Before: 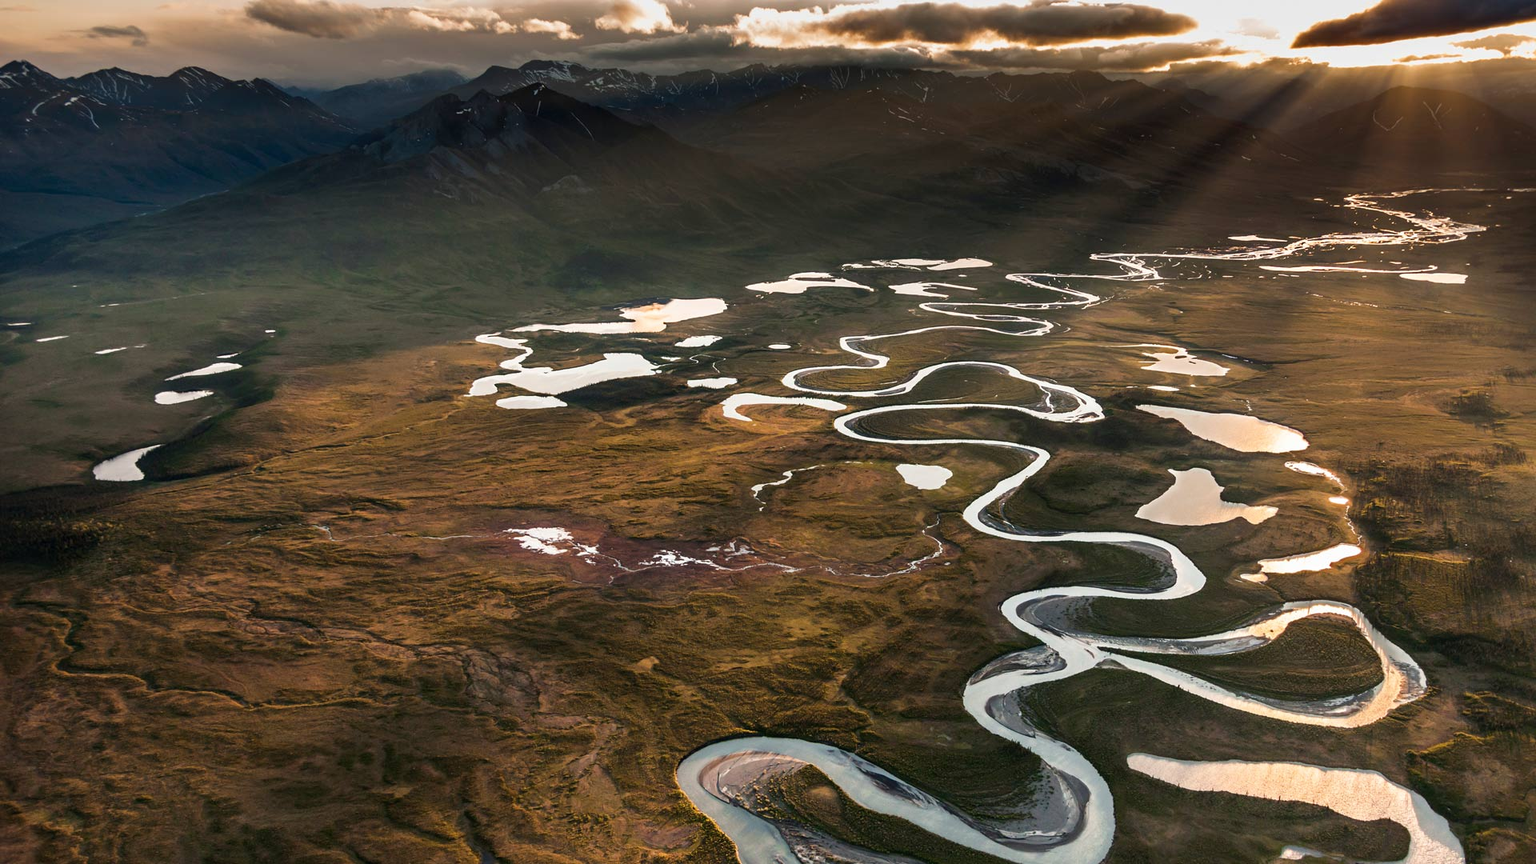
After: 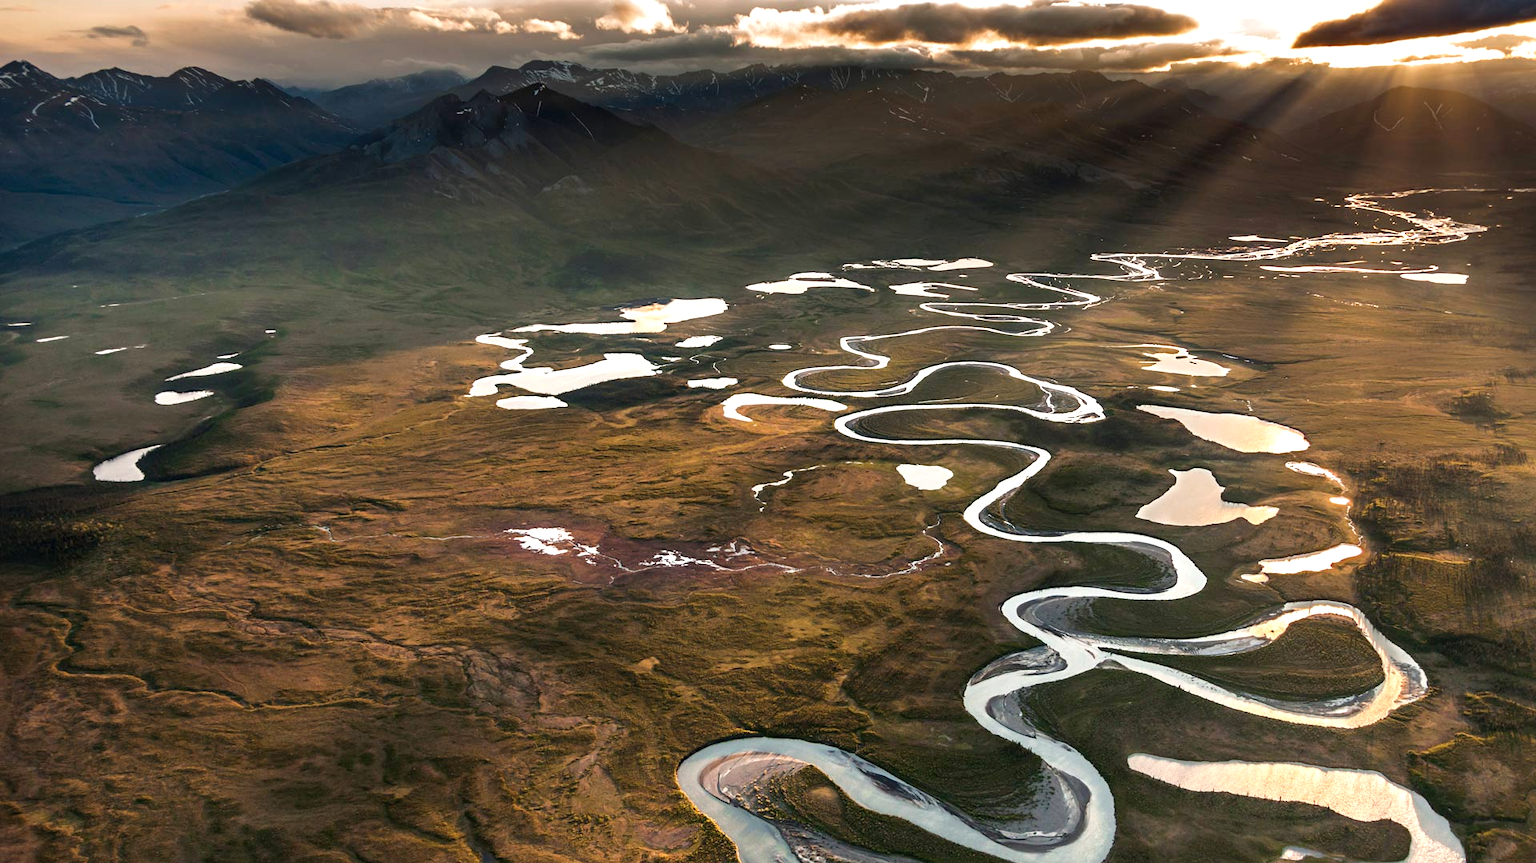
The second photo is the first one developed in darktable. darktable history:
exposure: exposure 0.375 EV, compensate highlight preservation false
